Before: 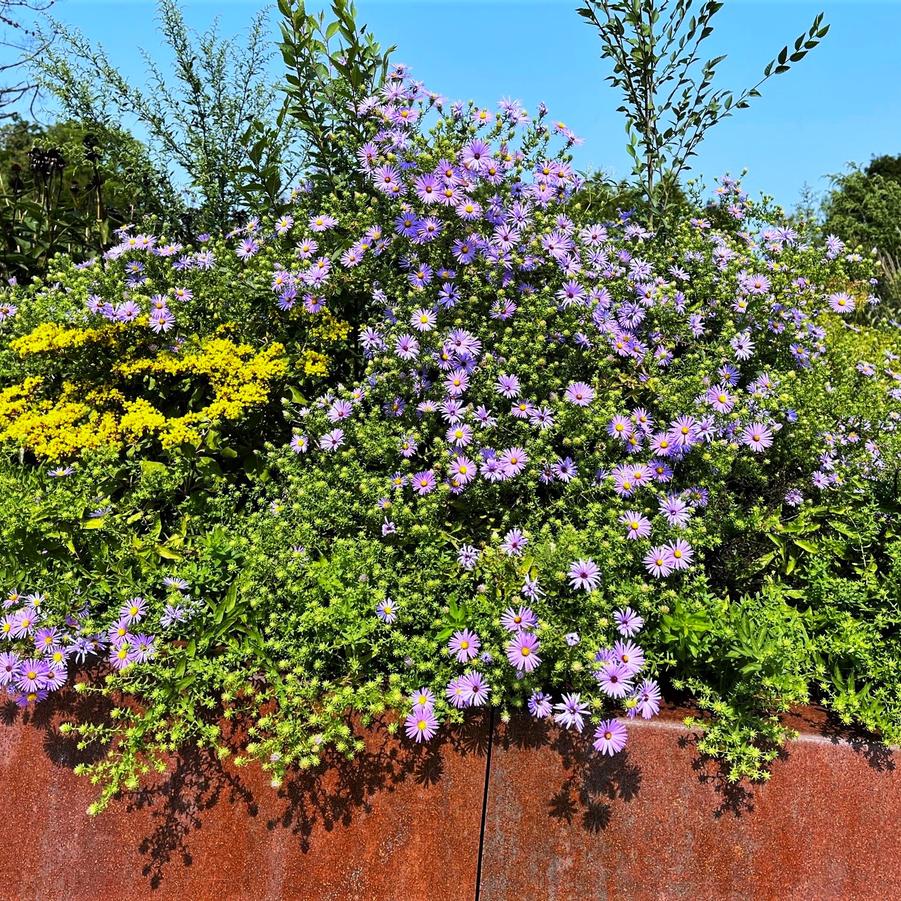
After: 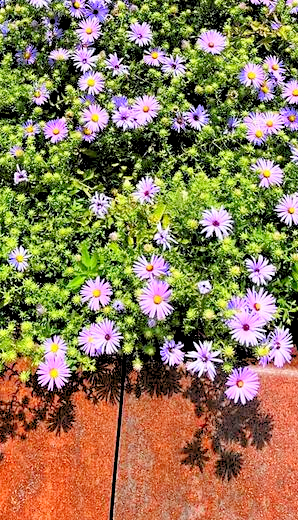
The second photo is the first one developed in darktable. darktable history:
crop: left 40.878%, top 39.176%, right 25.993%, bottom 3.081%
levels: levels [0.072, 0.414, 0.976]
